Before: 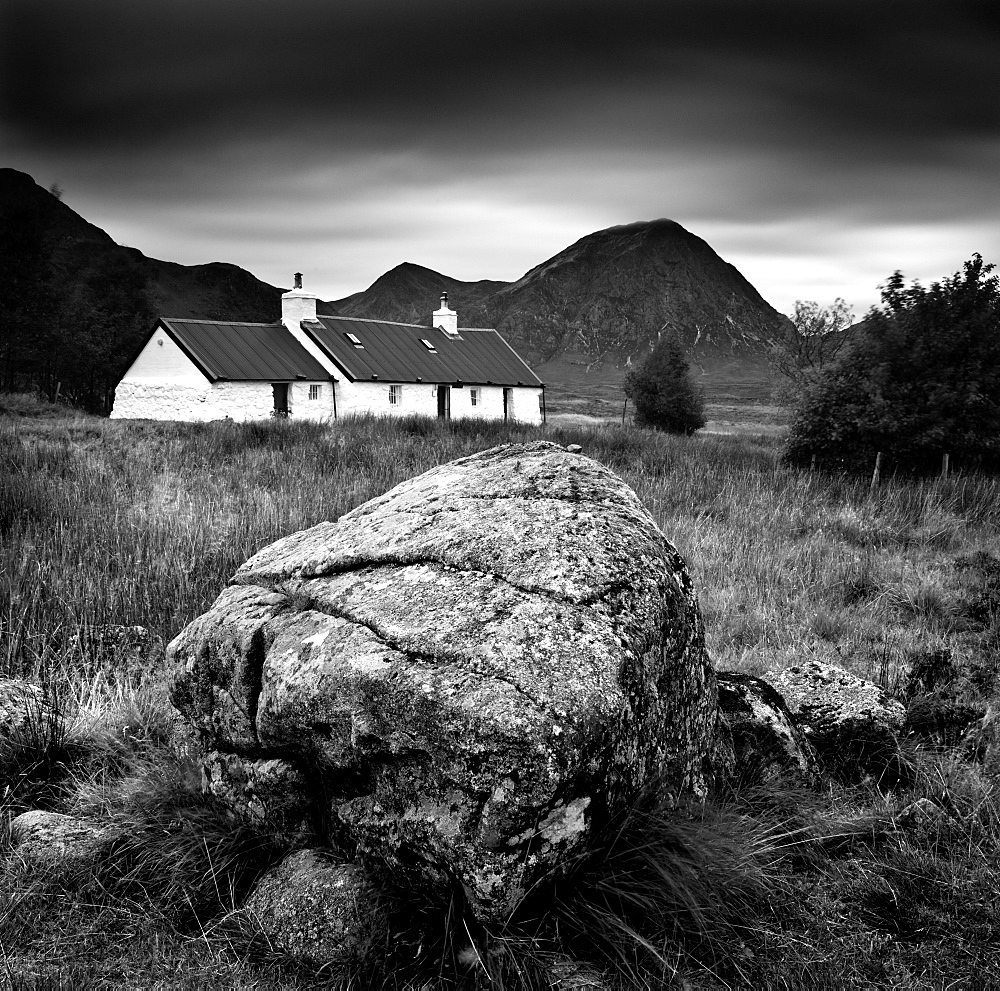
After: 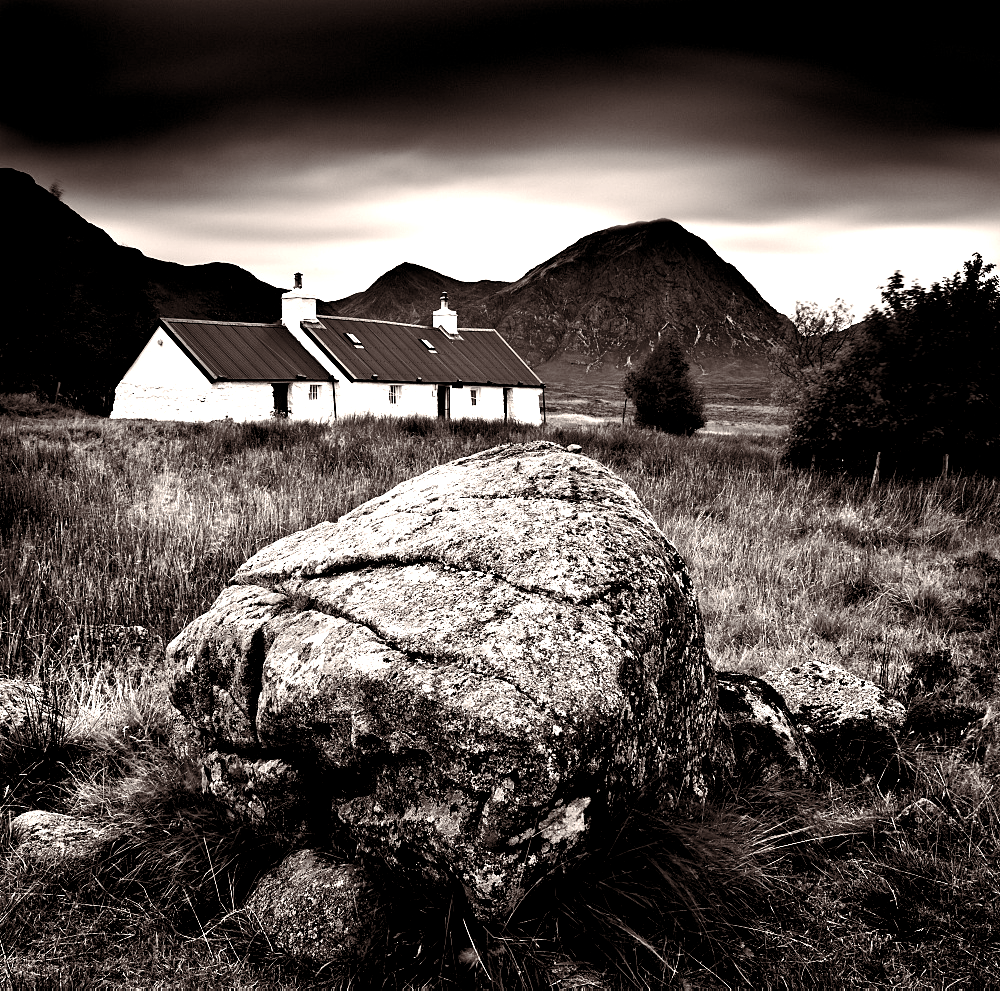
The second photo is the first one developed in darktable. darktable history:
color balance rgb: shadows lift › chroma 9.848%, shadows lift › hue 42.91°, highlights gain › chroma 2.909%, highlights gain › hue 60.84°, global offset › luminance -0.51%, linear chroma grading › global chroma 15.454%, perceptual saturation grading › global saturation 0.163%, perceptual brilliance grading › highlights 2.59%, global vibrance 40.827%
tone equalizer: -8 EV -0.738 EV, -7 EV -0.73 EV, -6 EV -0.601 EV, -5 EV -0.4 EV, -3 EV 0.391 EV, -2 EV 0.6 EV, -1 EV 0.699 EV, +0 EV 0.74 EV, edges refinement/feathering 500, mask exposure compensation -1.57 EV, preserve details no
